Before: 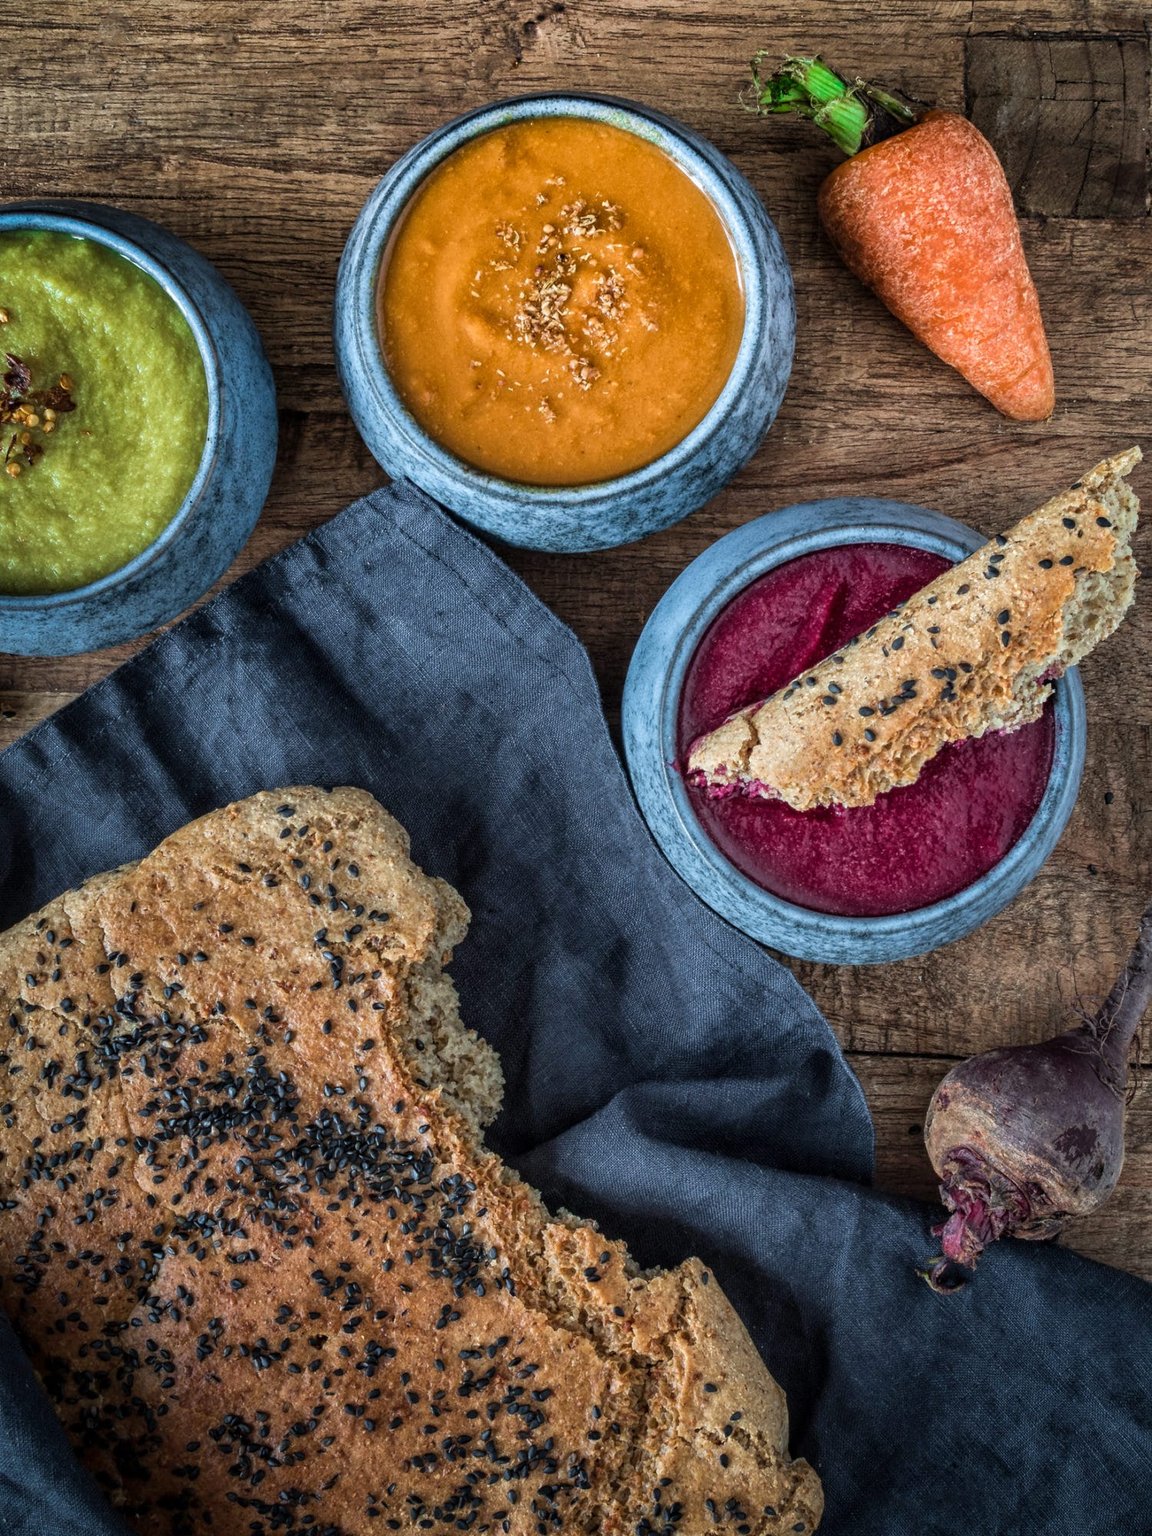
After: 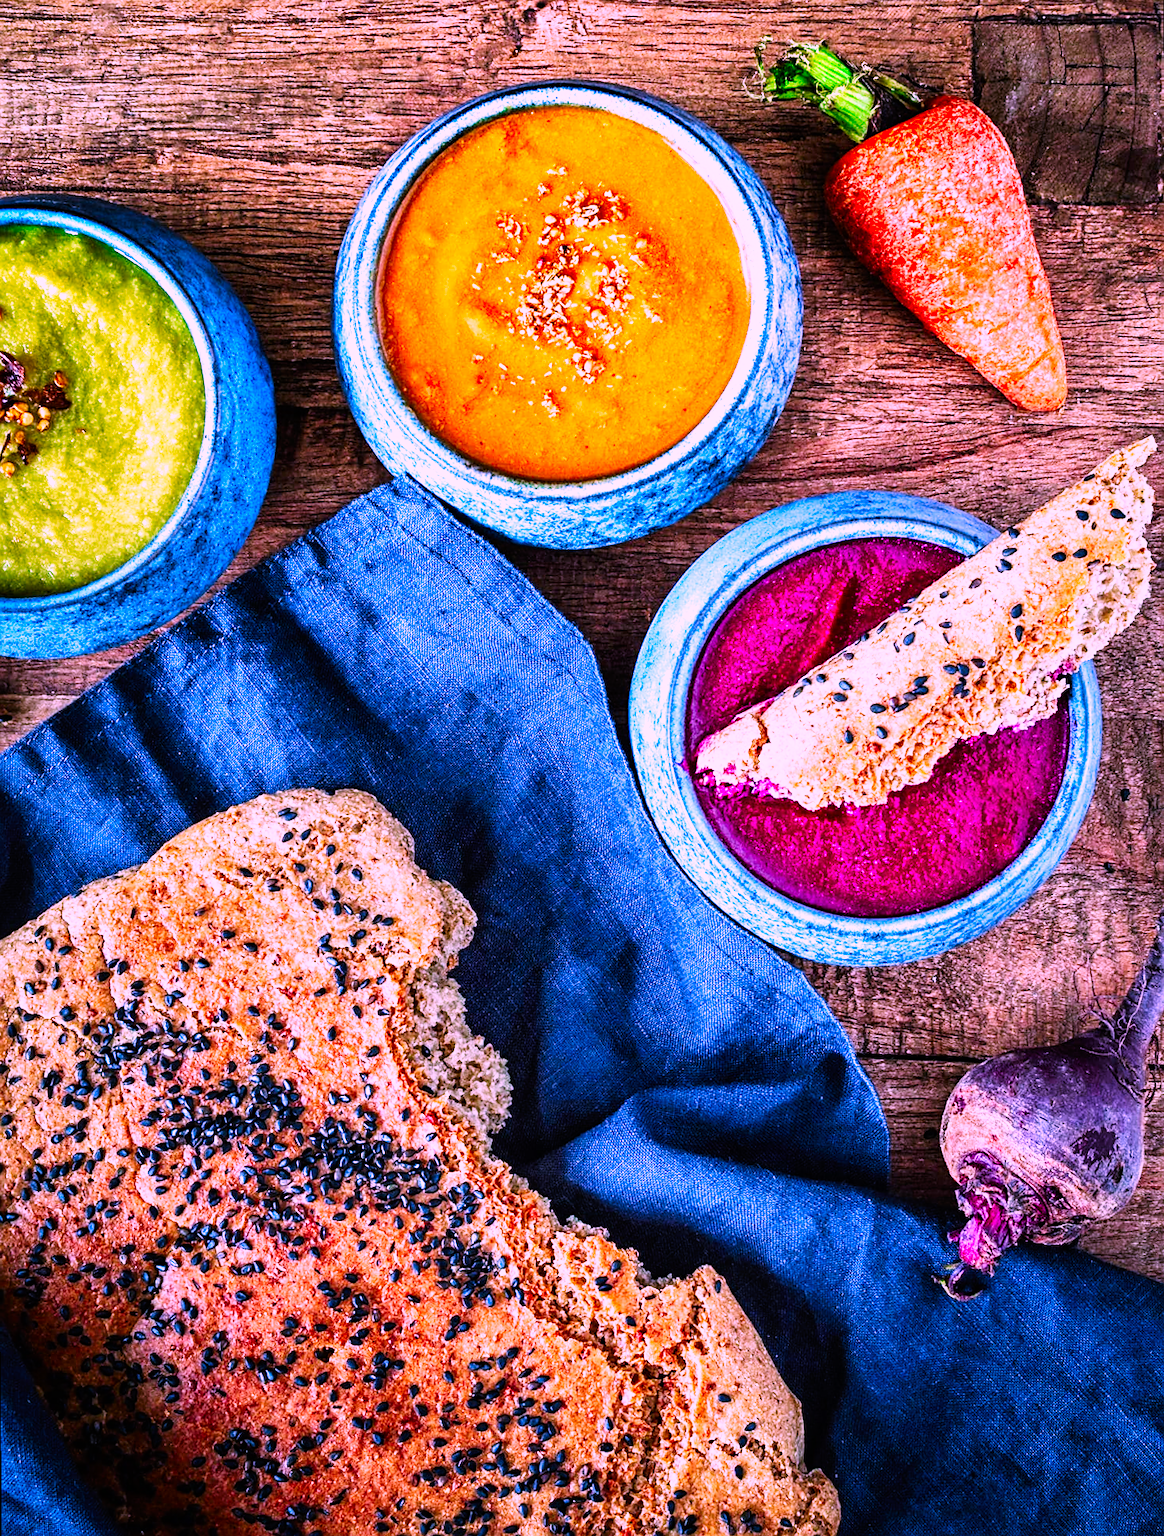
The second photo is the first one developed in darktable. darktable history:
rotate and perspective: rotation -0.45°, automatic cropping original format, crop left 0.008, crop right 0.992, crop top 0.012, crop bottom 0.988
color correction: highlights a* 19.5, highlights b* -11.53, saturation 1.69
white balance: red 0.926, green 1.003, blue 1.133
sharpen: on, module defaults
base curve: curves: ch0 [(0, 0) (0.007, 0.004) (0.027, 0.03) (0.046, 0.07) (0.207, 0.54) (0.442, 0.872) (0.673, 0.972) (1, 1)], preserve colors none
